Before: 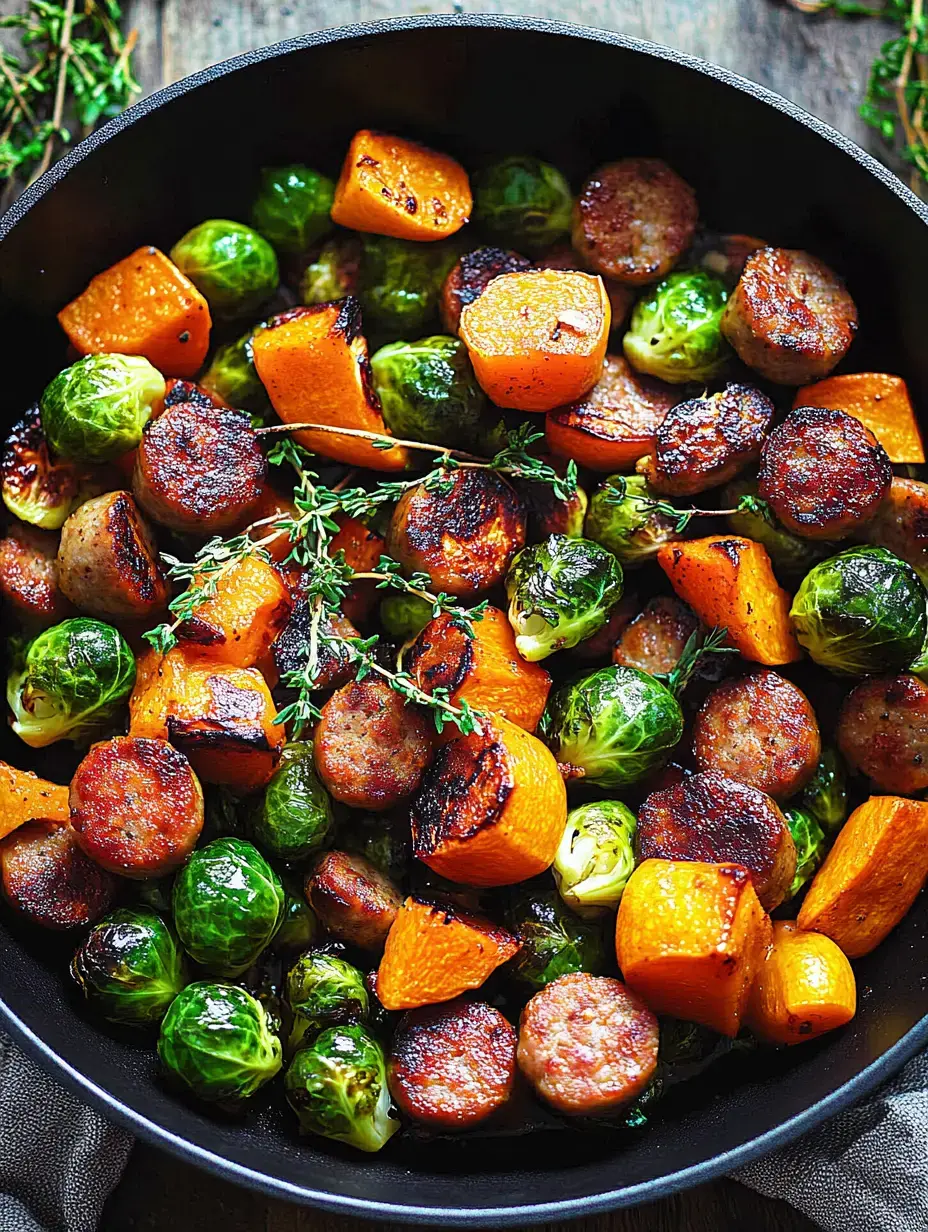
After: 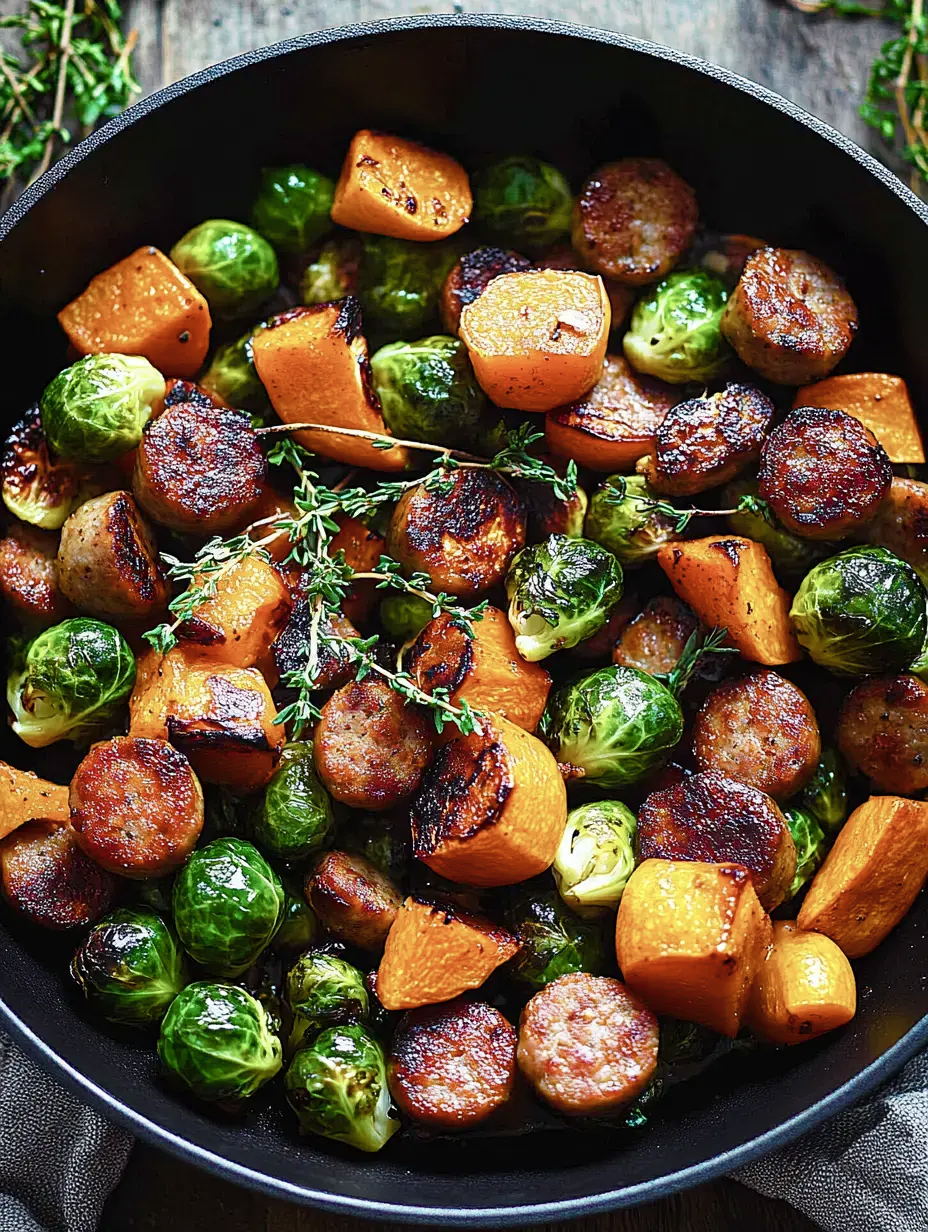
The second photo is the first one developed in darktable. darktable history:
color balance rgb: perceptual saturation grading › global saturation 20%, perceptual saturation grading › highlights -25%, perceptual saturation grading › shadows 25%
contrast brightness saturation: contrast 0.06, brightness -0.01, saturation -0.23
